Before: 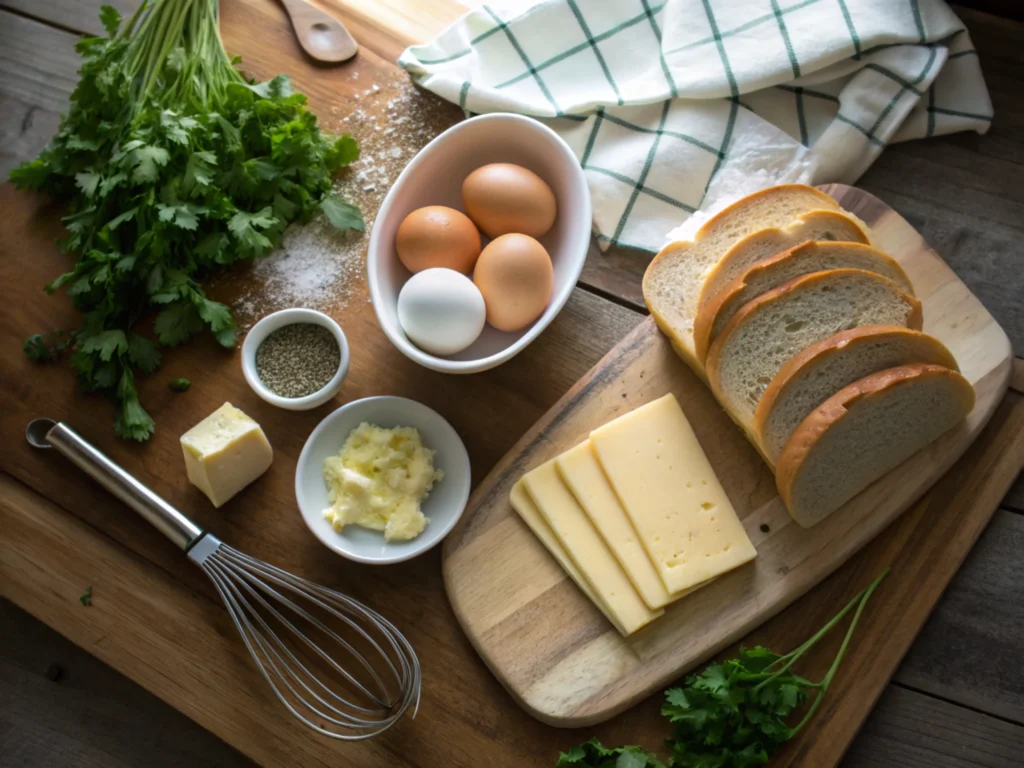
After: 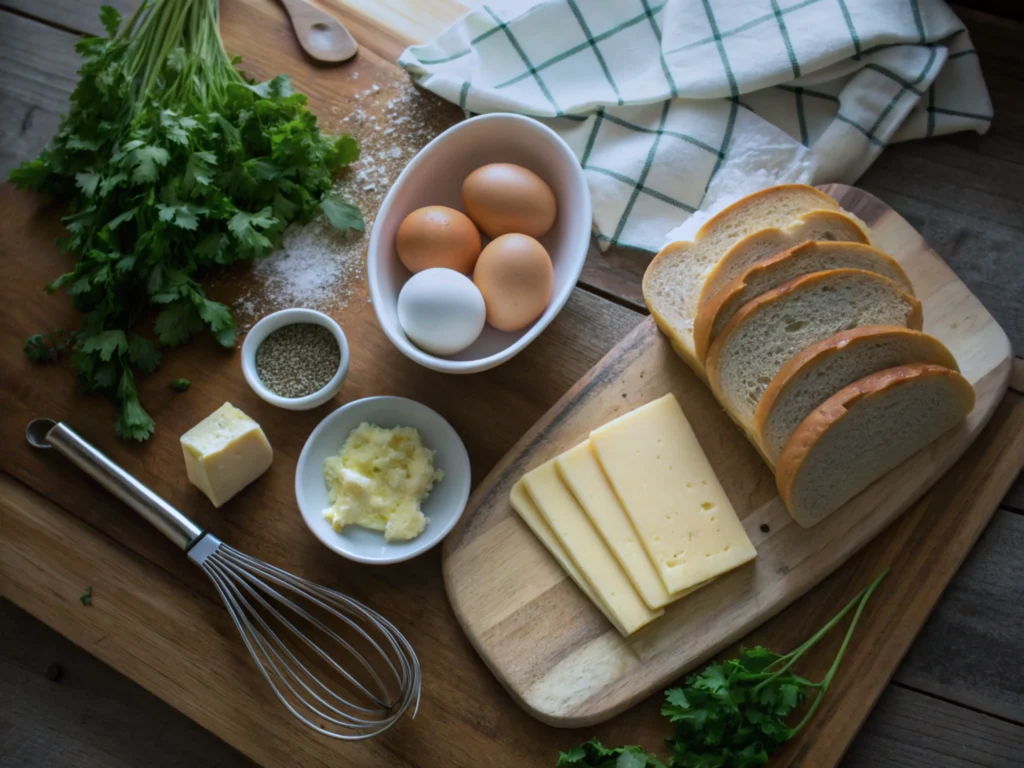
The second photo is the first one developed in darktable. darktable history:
graduated density: on, module defaults
color calibration: x 0.37, y 0.382, temperature 4313.32 K
